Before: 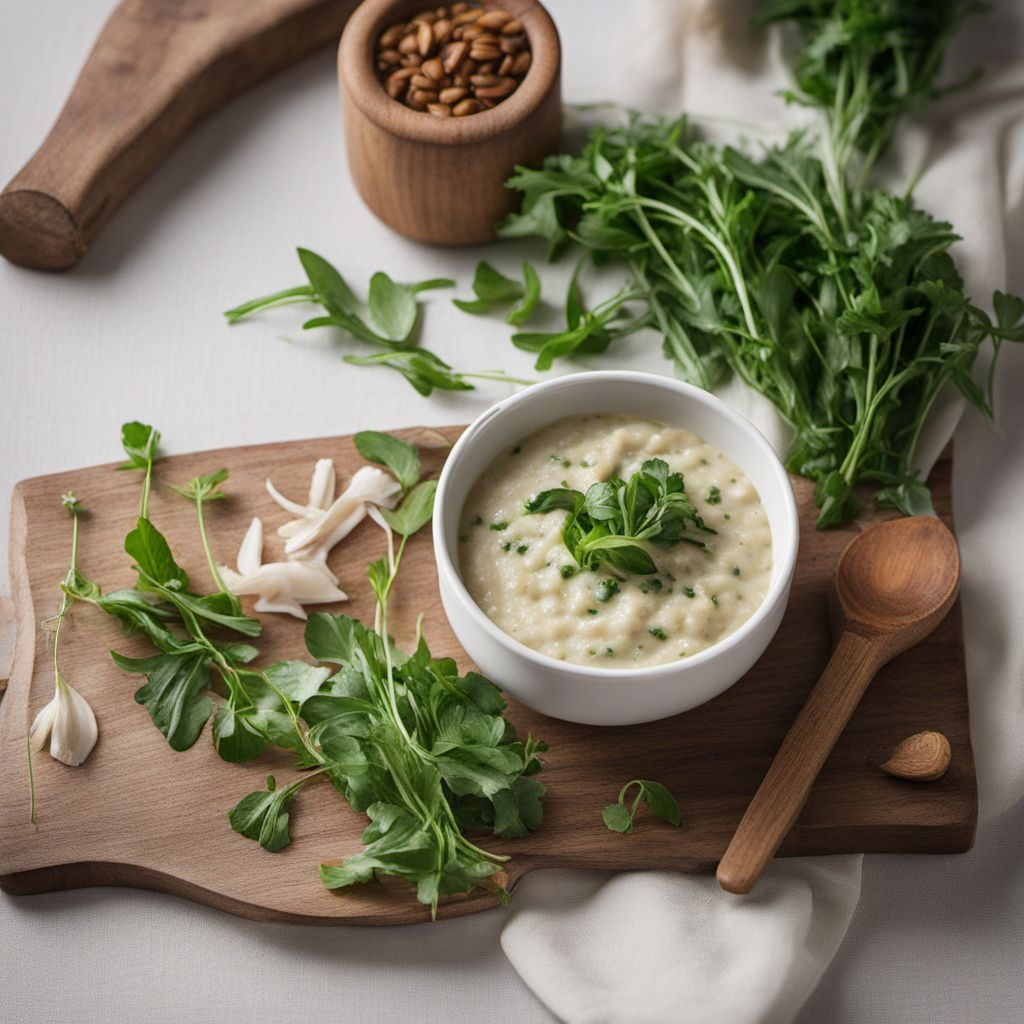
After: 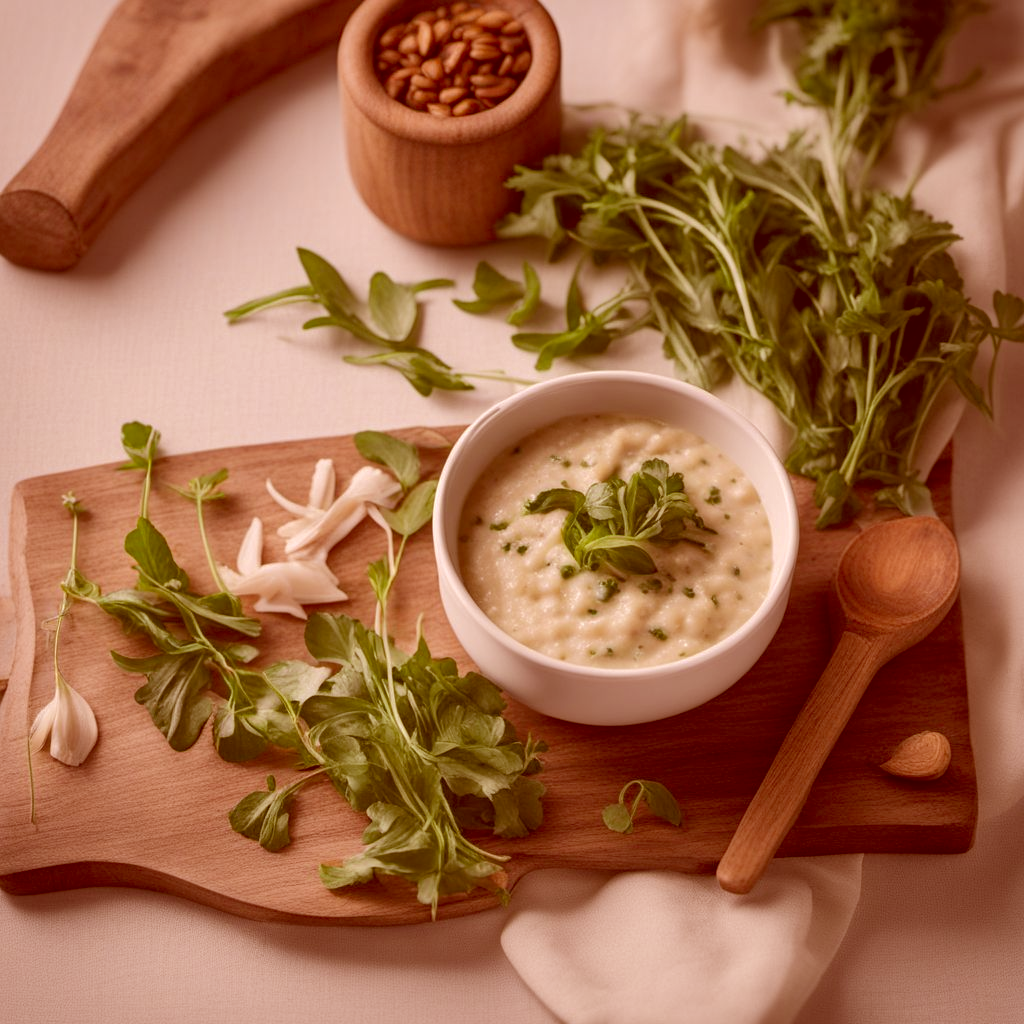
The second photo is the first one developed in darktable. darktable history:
color correction: highlights a* 9.2, highlights b* 8.62, shadows a* 39.59, shadows b* 39.72, saturation 0.821
shadows and highlights: on, module defaults
